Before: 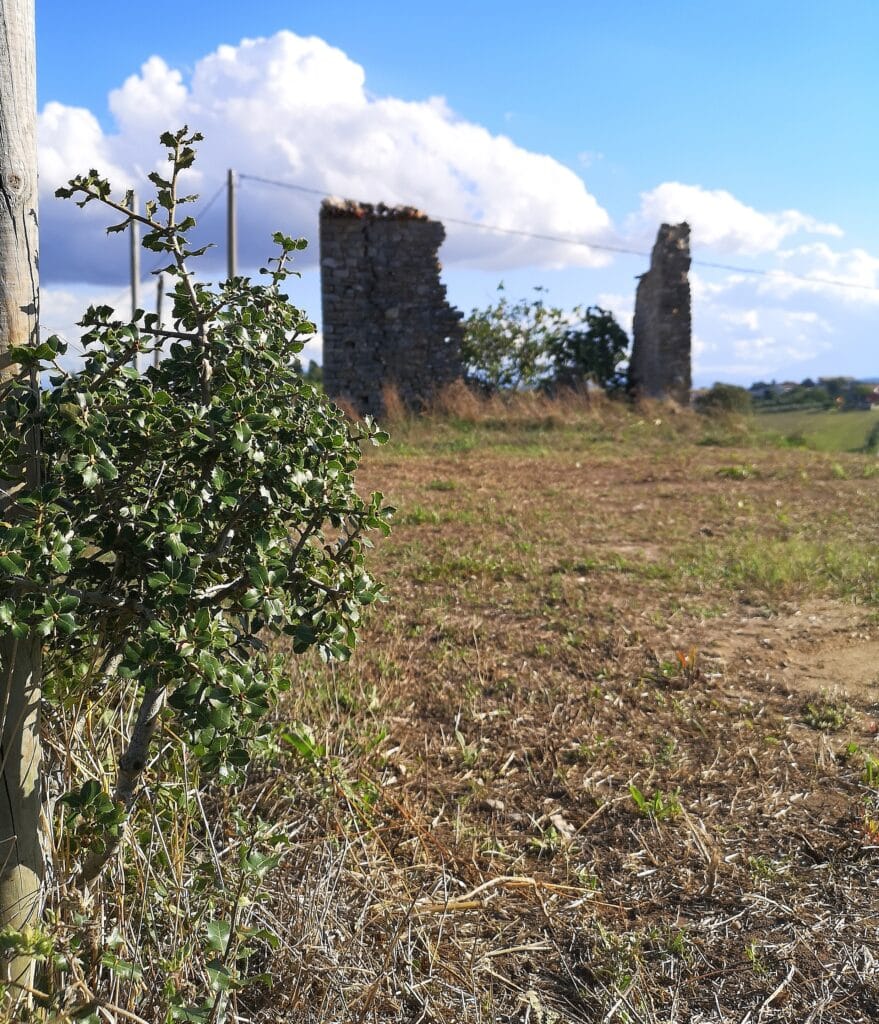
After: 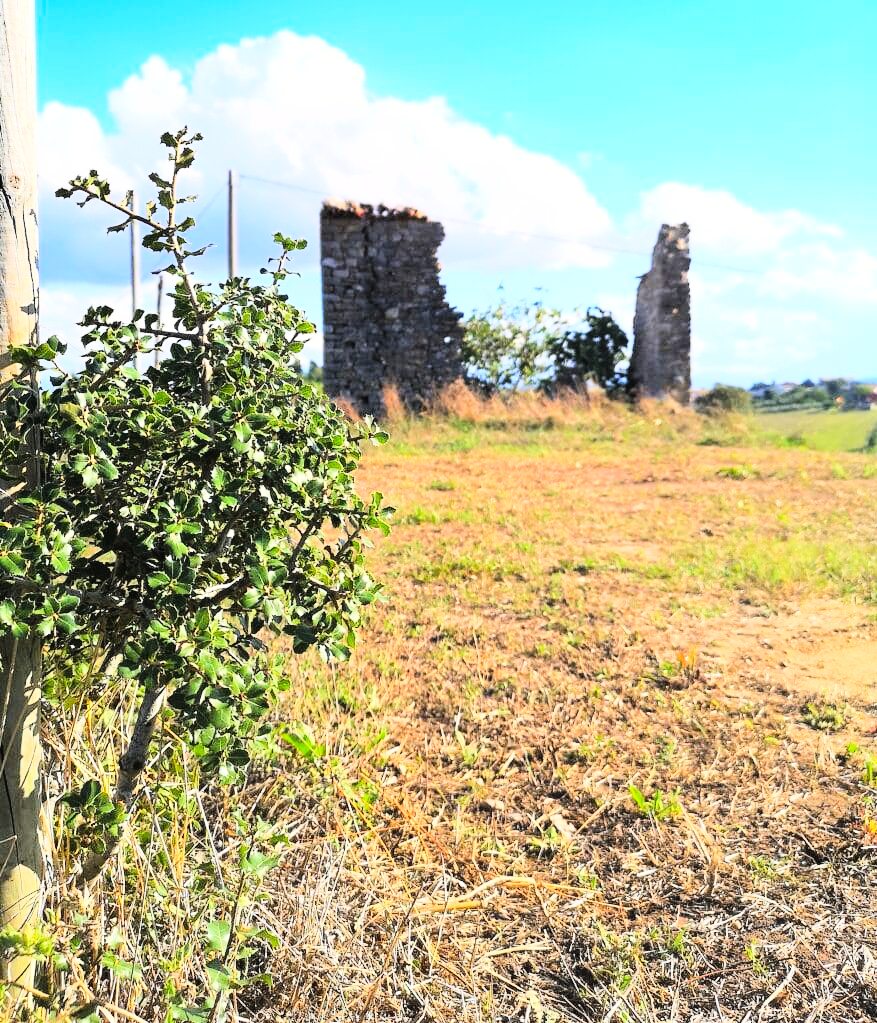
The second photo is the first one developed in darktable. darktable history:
crop and rotate: left 0.126%
tone curve: curves: ch0 [(0, 0) (0.16, 0.055) (0.506, 0.762) (1, 1.024)], color space Lab, linked channels, preserve colors none
contrast brightness saturation: contrast -0.19, saturation 0.19
exposure: black level correction 0.001, exposure 0.5 EV, compensate exposure bias true, compensate highlight preservation false
